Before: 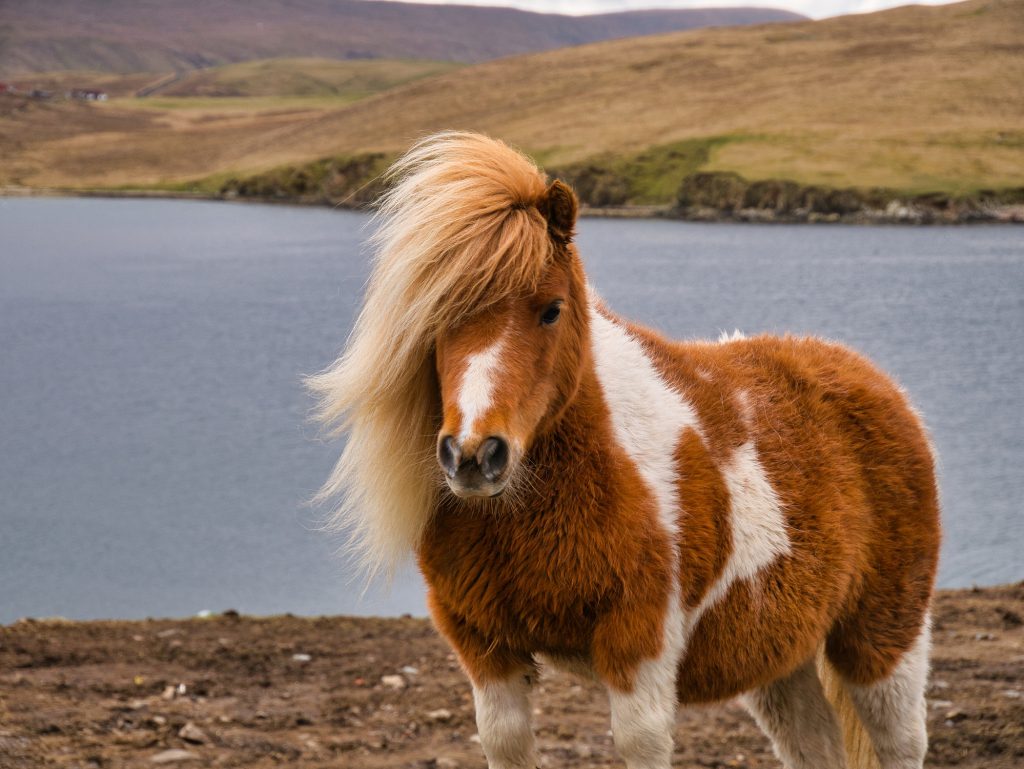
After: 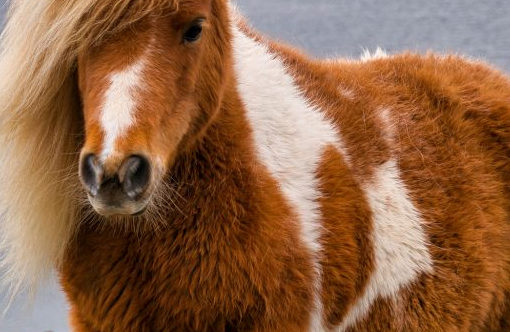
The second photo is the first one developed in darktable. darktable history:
crop: left 35.043%, top 36.785%, right 15.072%, bottom 19.968%
local contrast: highlights 101%, shadows 98%, detail 119%, midtone range 0.2
